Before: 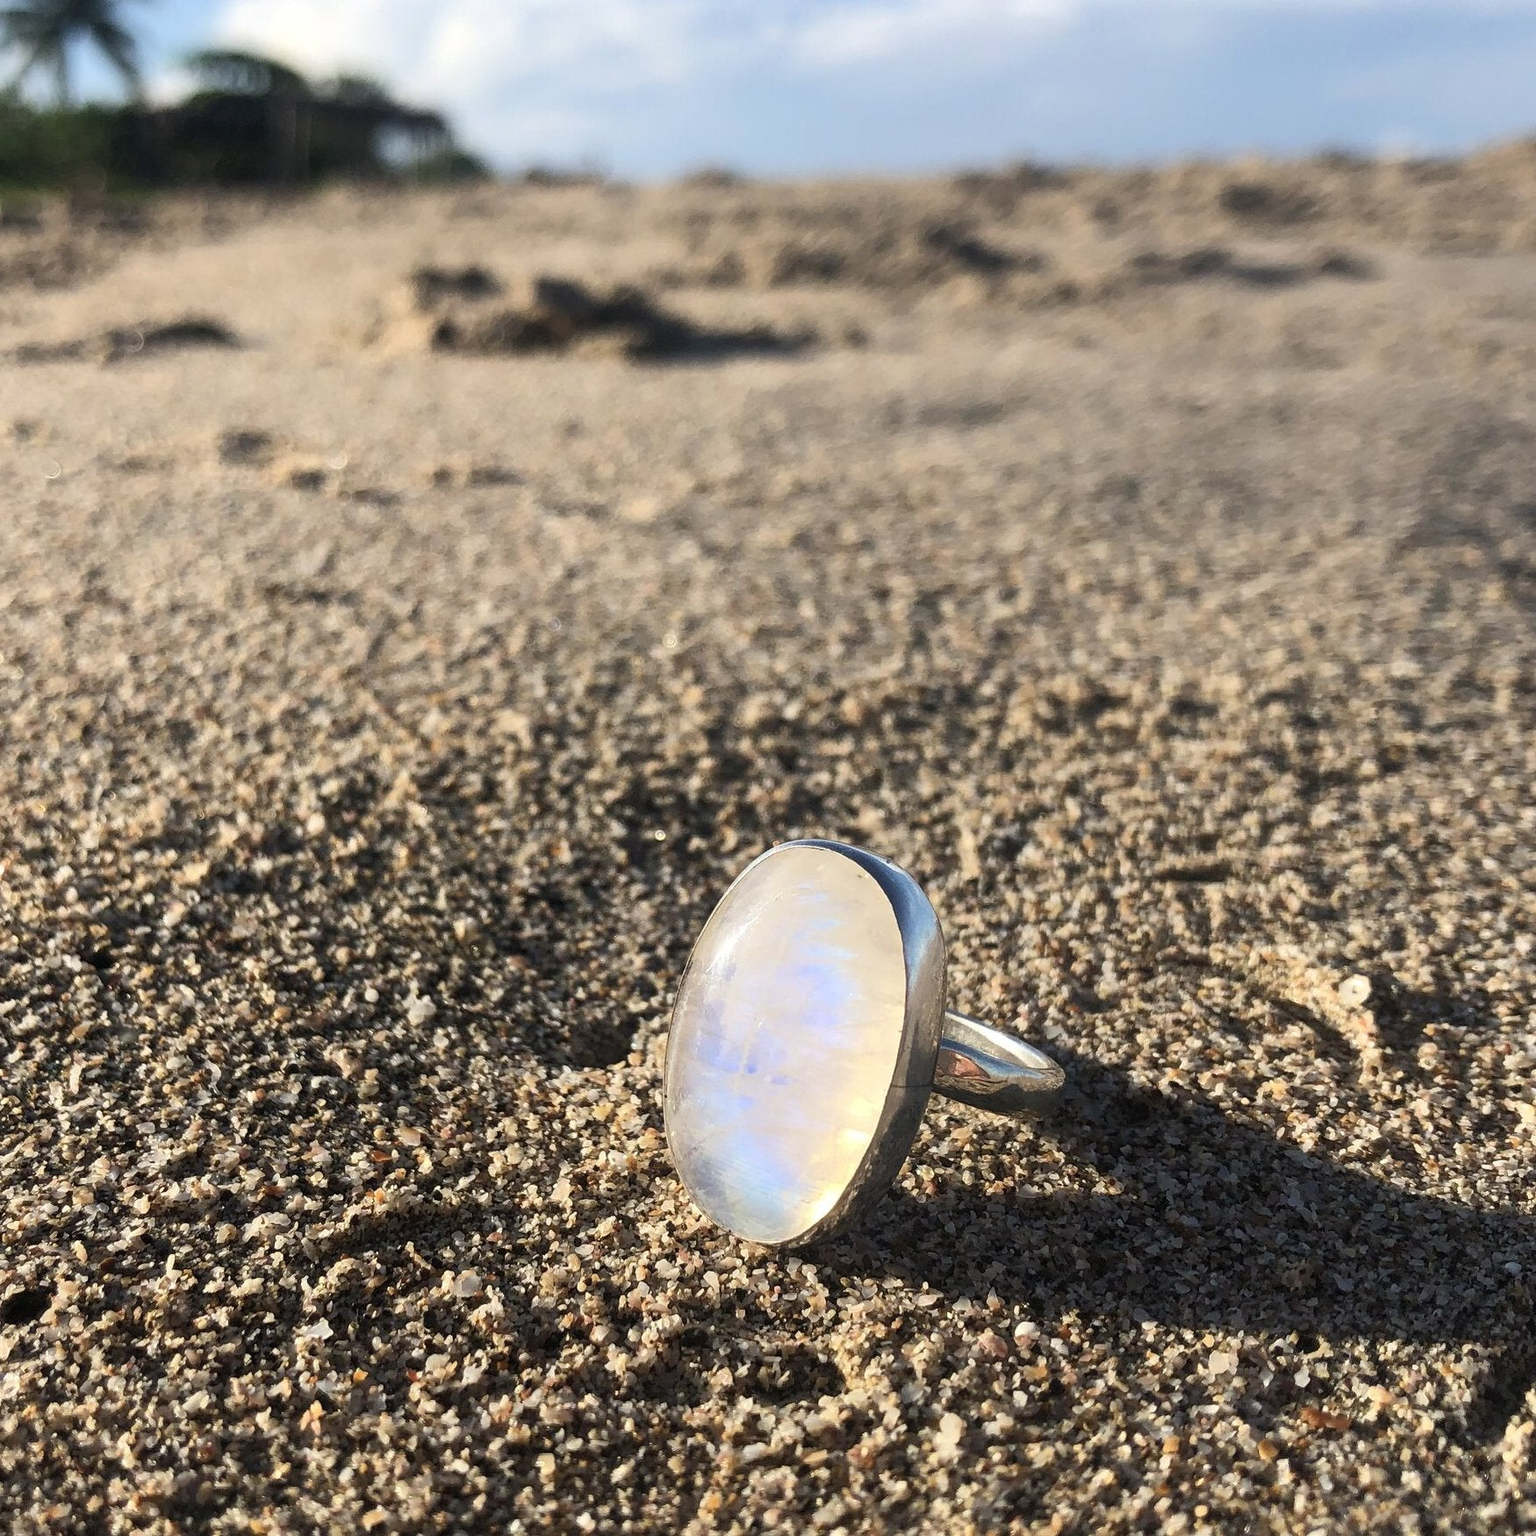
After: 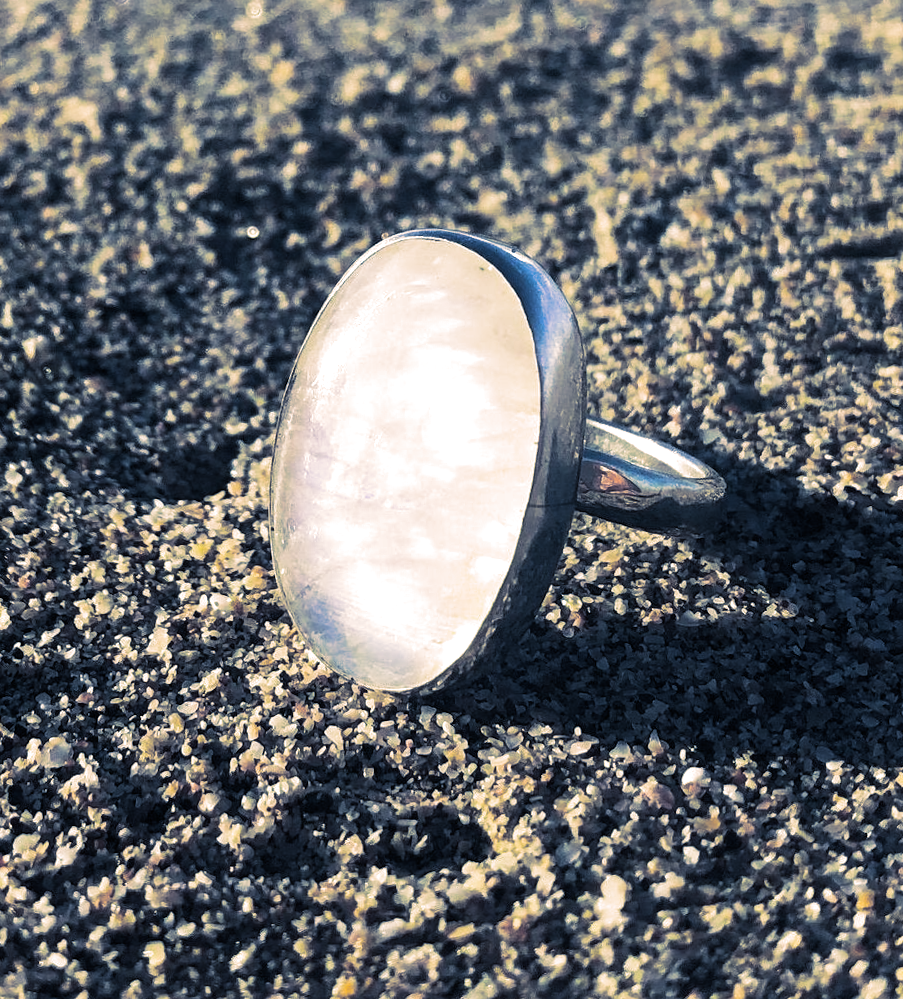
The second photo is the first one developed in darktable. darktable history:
crop: left 29.672%, top 41.786%, right 20.851%, bottom 3.487%
split-toning: shadows › hue 226.8°, shadows › saturation 0.56, highlights › hue 28.8°, balance -40, compress 0%
rotate and perspective: rotation -2.56°, automatic cropping off
white balance: red 0.925, blue 1.046
color correction: saturation 1.32
color balance rgb: linear chroma grading › global chroma 10%, global vibrance 10%, contrast 15%, saturation formula JzAzBz (2021)
